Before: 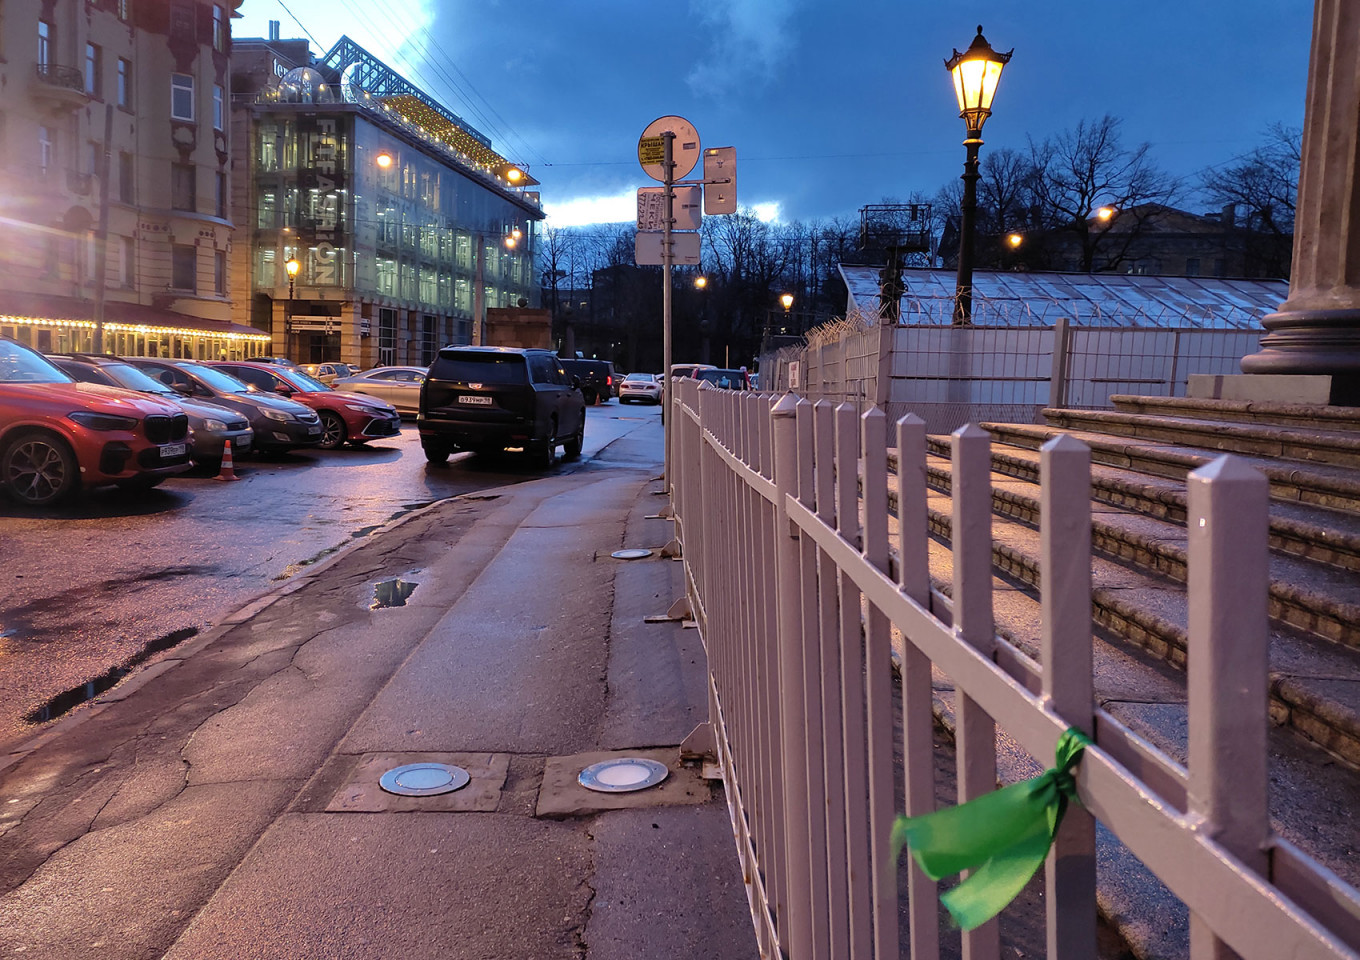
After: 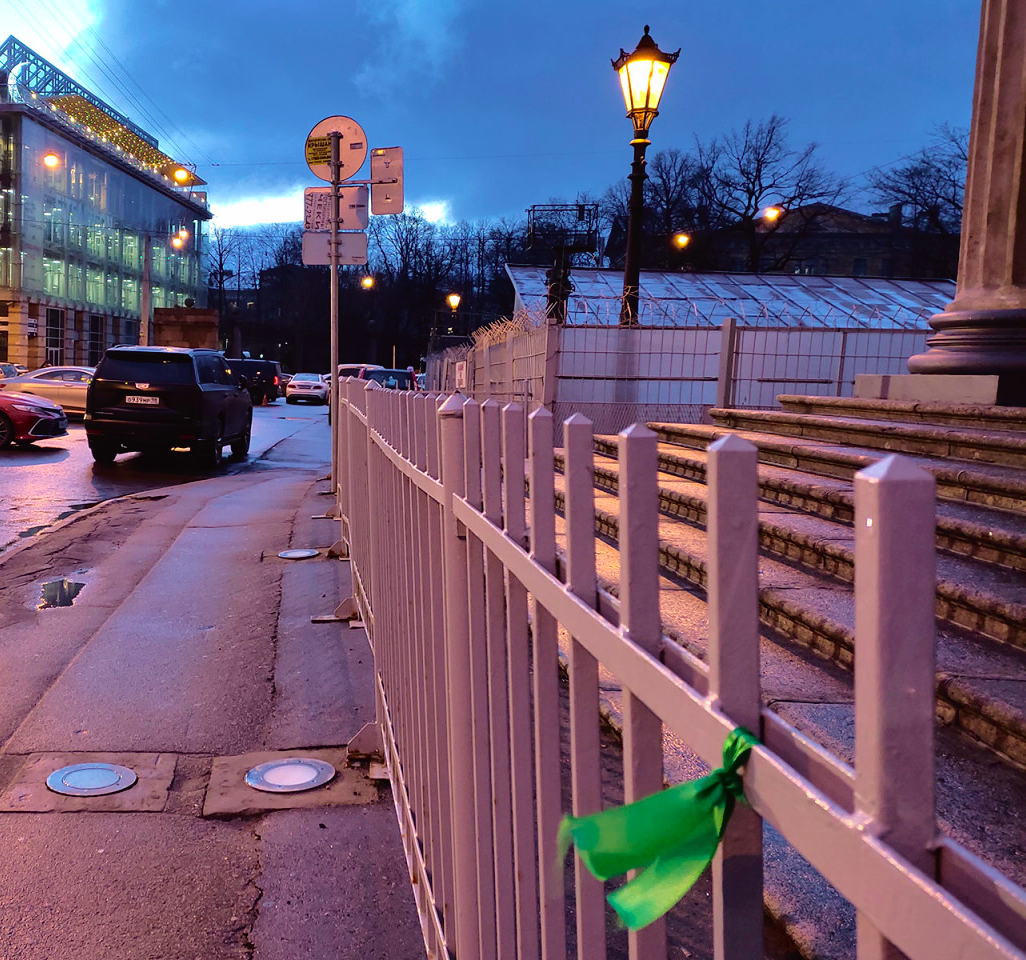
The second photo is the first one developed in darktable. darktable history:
crop and rotate: left 24.511%
tone curve: curves: ch0 [(0, 0.013) (0.117, 0.081) (0.257, 0.259) (0.408, 0.45) (0.611, 0.64) (0.81, 0.857) (1, 1)]; ch1 [(0, 0) (0.287, 0.198) (0.501, 0.506) (0.56, 0.584) (0.715, 0.741) (0.976, 0.992)]; ch2 [(0, 0) (0.369, 0.362) (0.5, 0.5) (0.537, 0.547) (0.59, 0.603) (0.681, 0.754) (1, 1)], color space Lab, independent channels, preserve colors none
velvia: on, module defaults
